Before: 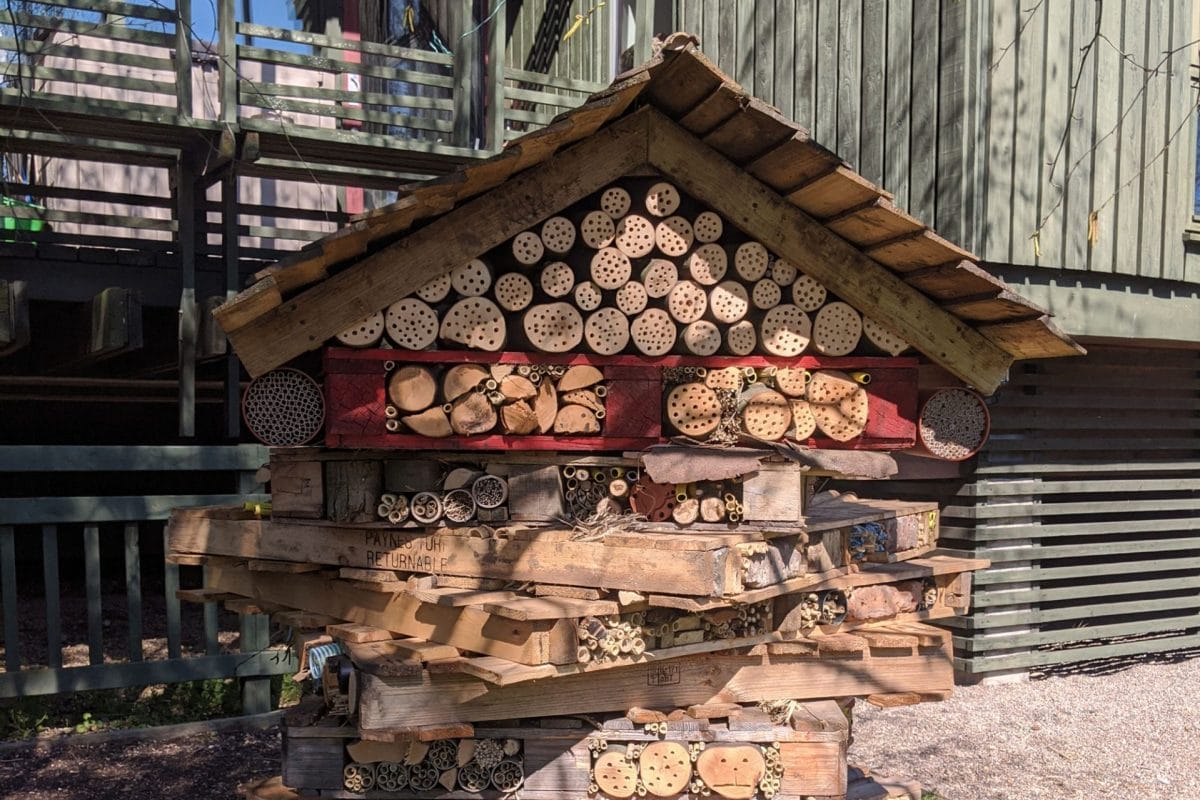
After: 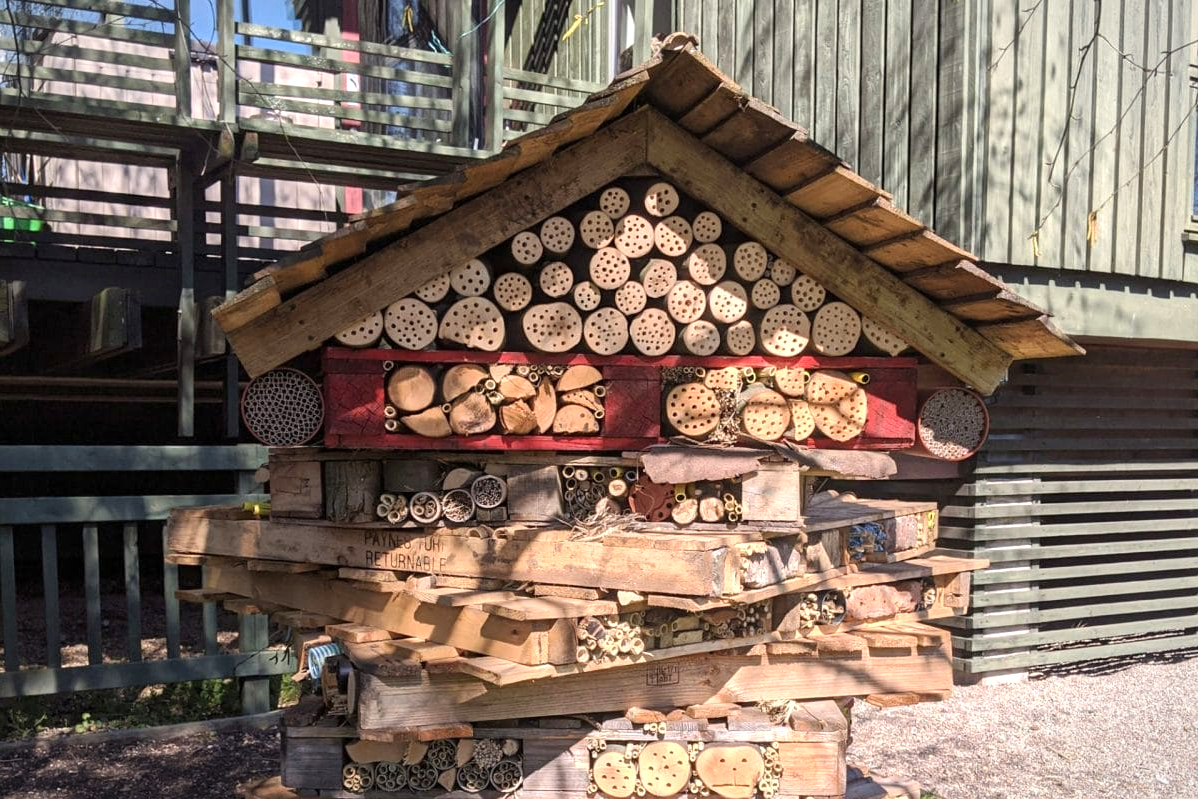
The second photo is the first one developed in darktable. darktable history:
vignetting: fall-off start 100%, brightness -0.282, width/height ratio 1.31
tone equalizer: -8 EV -0.002 EV, -7 EV 0.005 EV, -6 EV -0.009 EV, -5 EV 0.011 EV, -4 EV -0.012 EV, -3 EV 0.007 EV, -2 EV -0.062 EV, -1 EV -0.293 EV, +0 EV -0.582 EV, smoothing diameter 2%, edges refinement/feathering 20, mask exposure compensation -1.57 EV, filter diffusion 5
color correction: highlights a* 0.003, highlights b* -0.283
crop and rotate: left 0.126%
exposure: exposure 0.669 EV, compensate highlight preservation false
